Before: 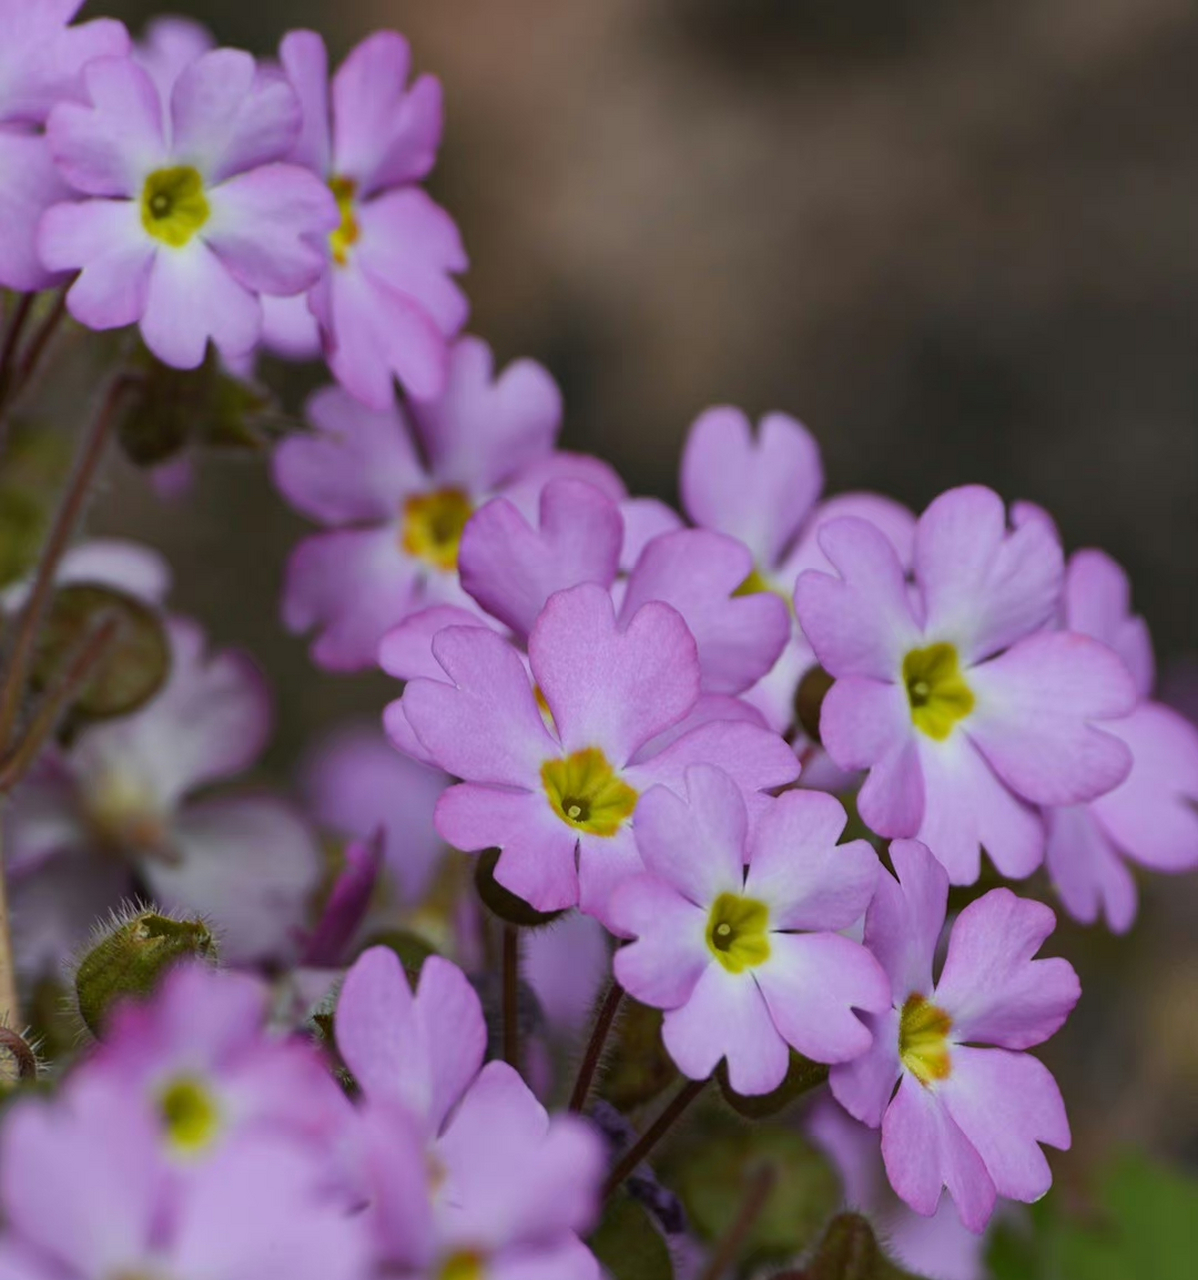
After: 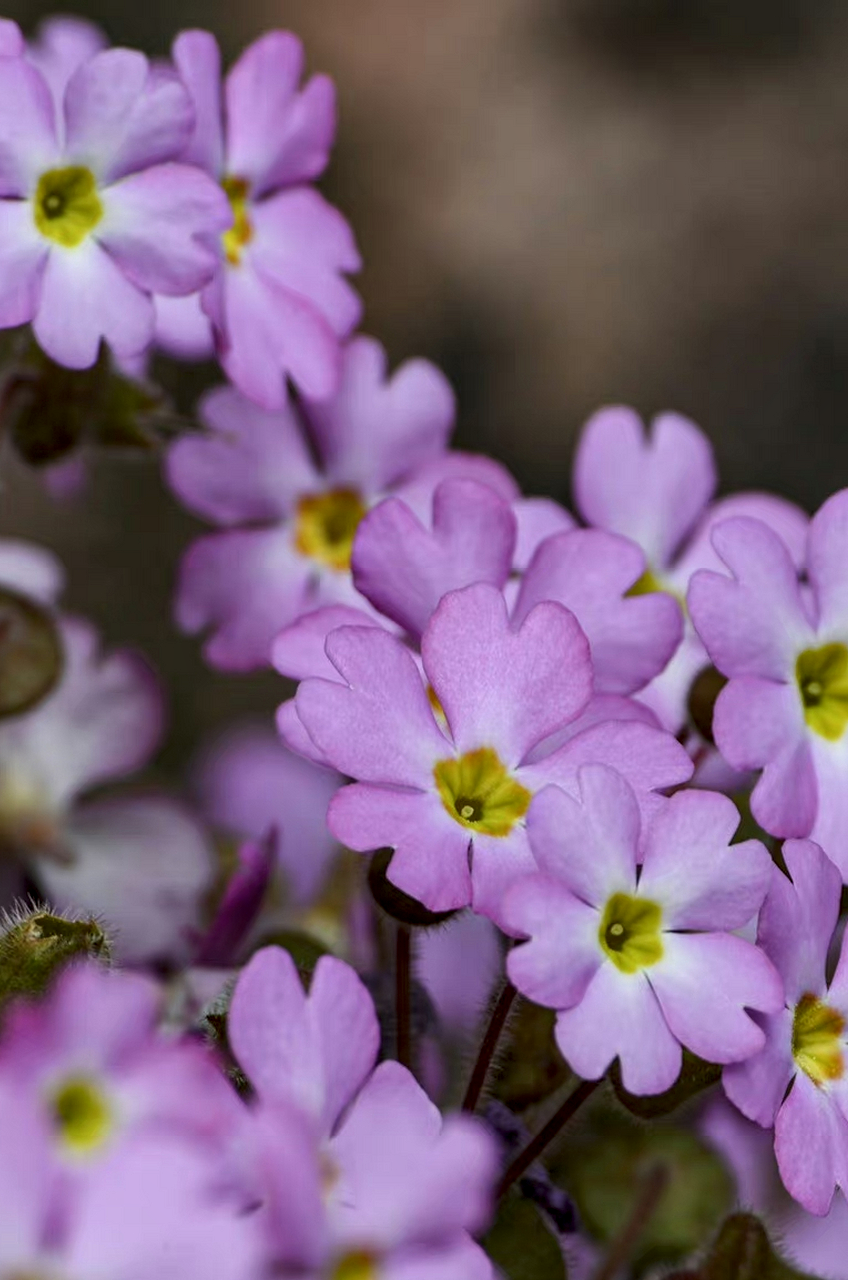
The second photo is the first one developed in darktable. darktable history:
local contrast: detail 142%
crop and rotate: left 9.061%, right 20.142%
